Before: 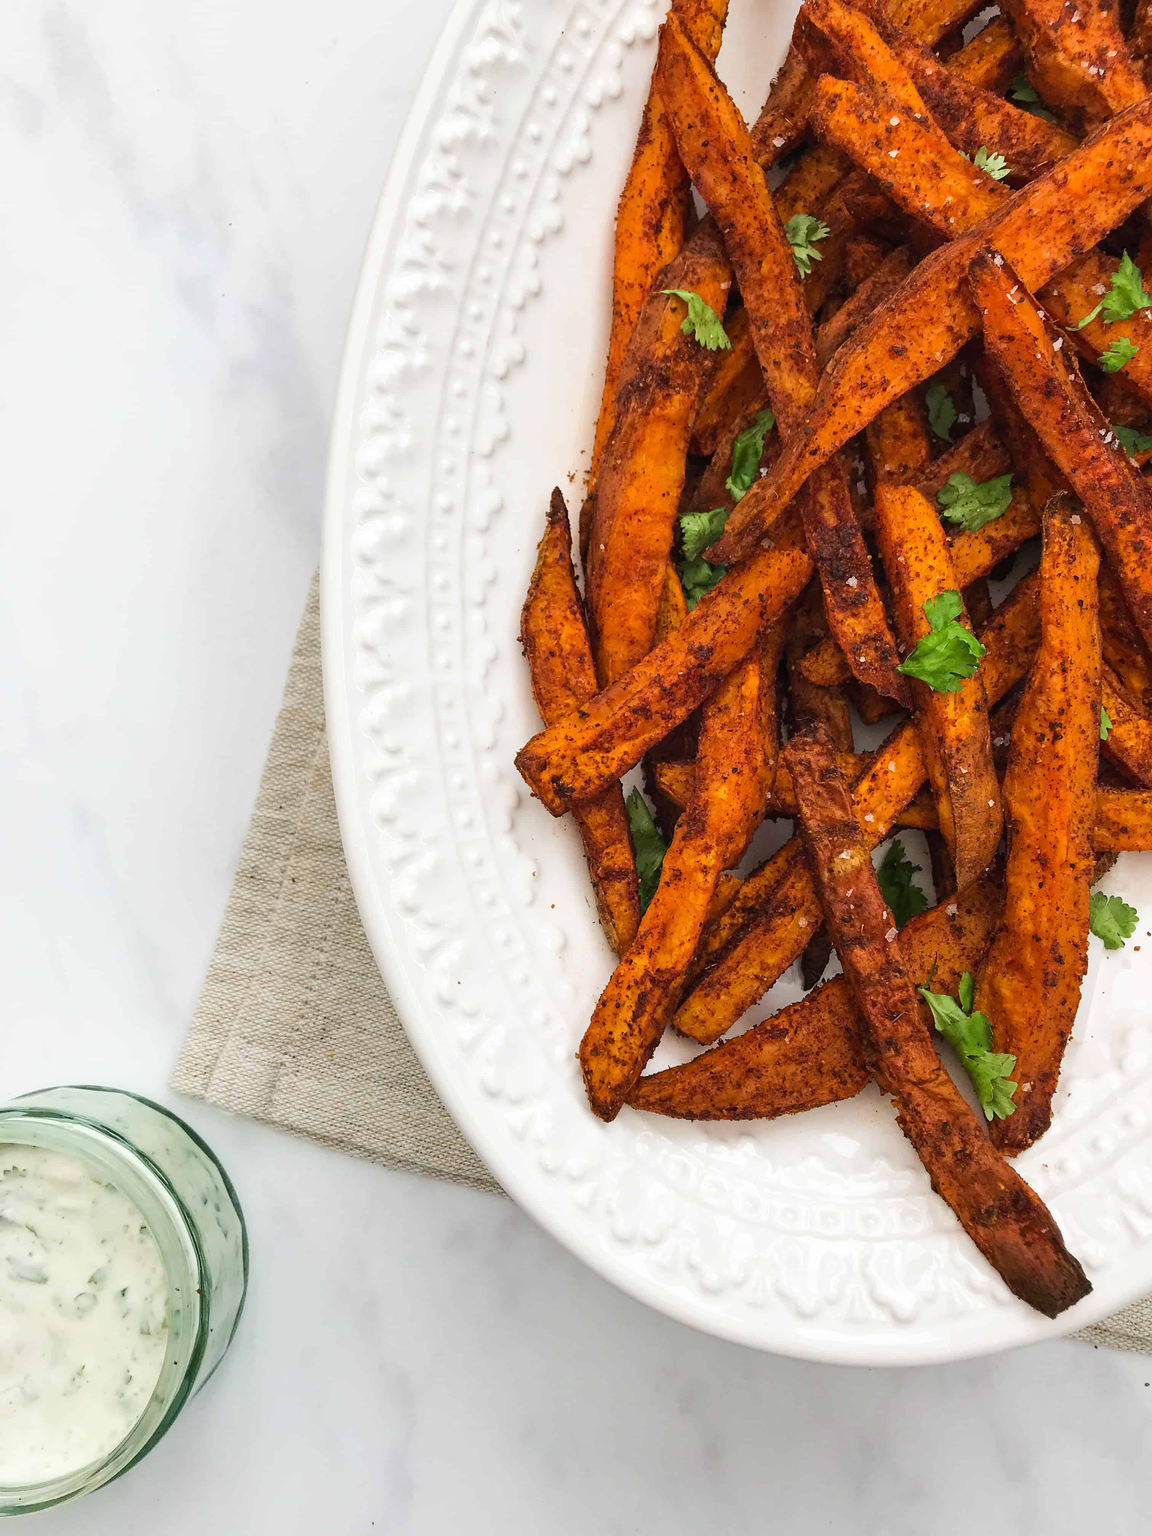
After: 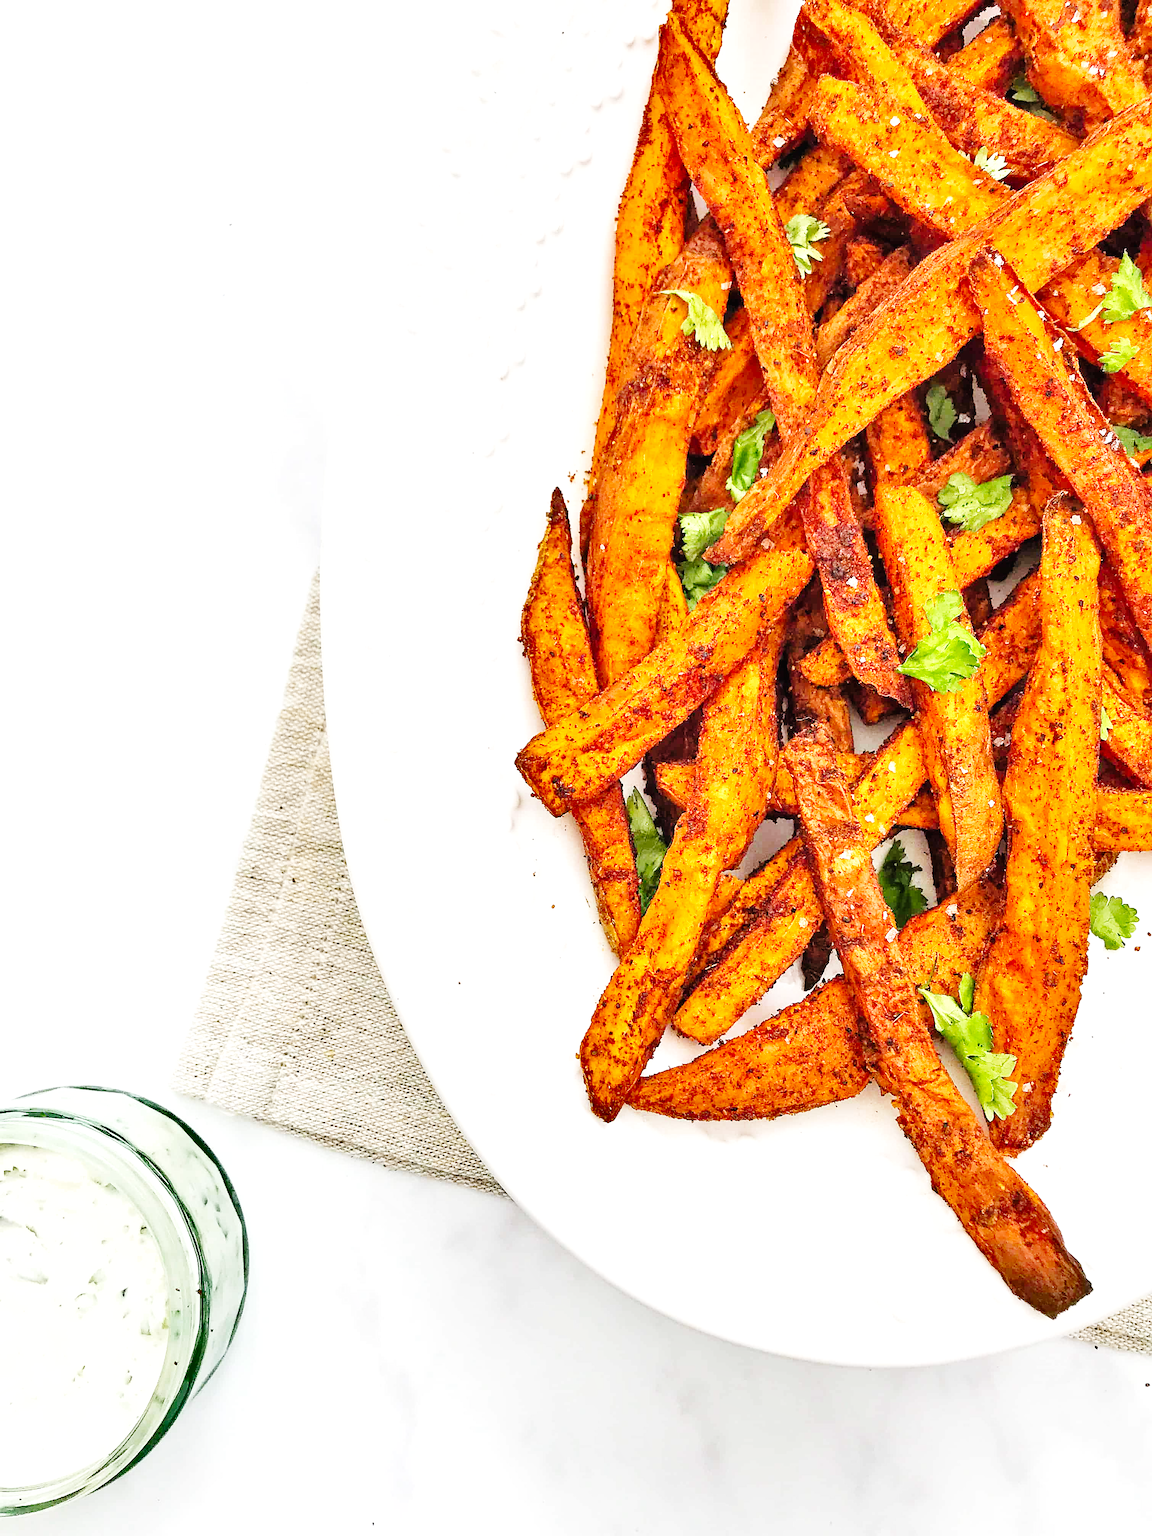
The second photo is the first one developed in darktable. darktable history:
tone equalizer: -7 EV 0.15 EV, -6 EV 0.6 EV, -5 EV 1.15 EV, -4 EV 1.33 EV, -3 EV 1.15 EV, -2 EV 0.6 EV, -1 EV 0.15 EV, mask exposure compensation -0.5 EV
shadows and highlights: shadows 12, white point adjustment 1.2, soften with gaussian
sharpen: on, module defaults
base curve: curves: ch0 [(0, 0.003) (0.001, 0.002) (0.006, 0.004) (0.02, 0.022) (0.048, 0.086) (0.094, 0.234) (0.162, 0.431) (0.258, 0.629) (0.385, 0.8) (0.548, 0.918) (0.751, 0.988) (1, 1)], preserve colors none
